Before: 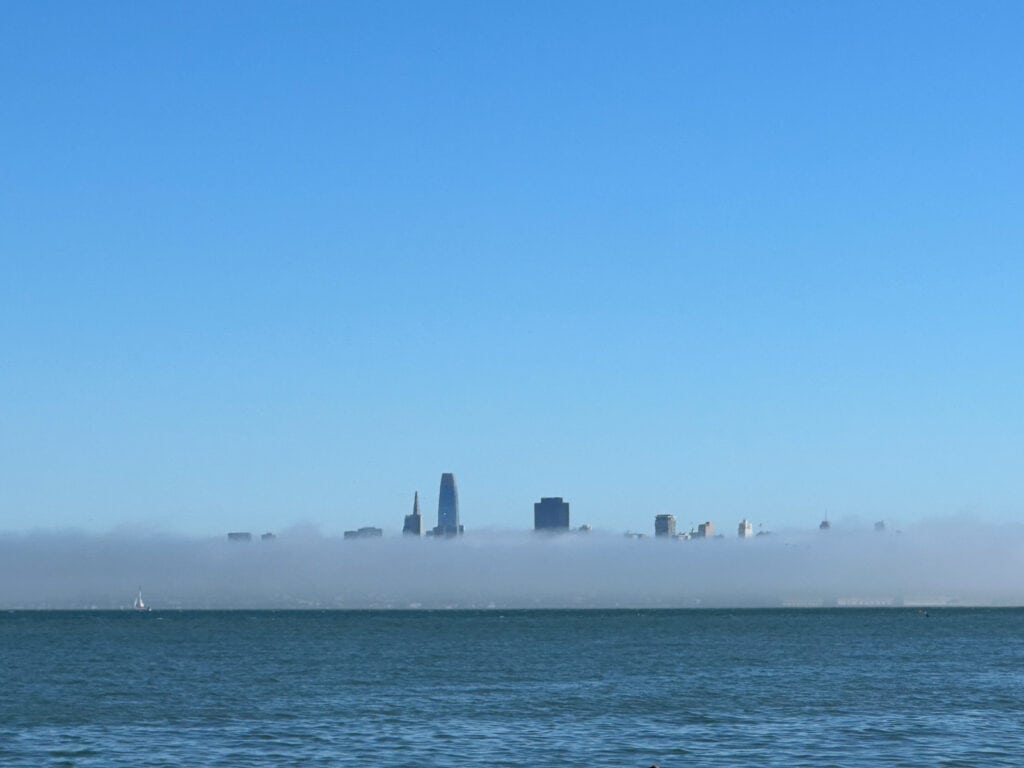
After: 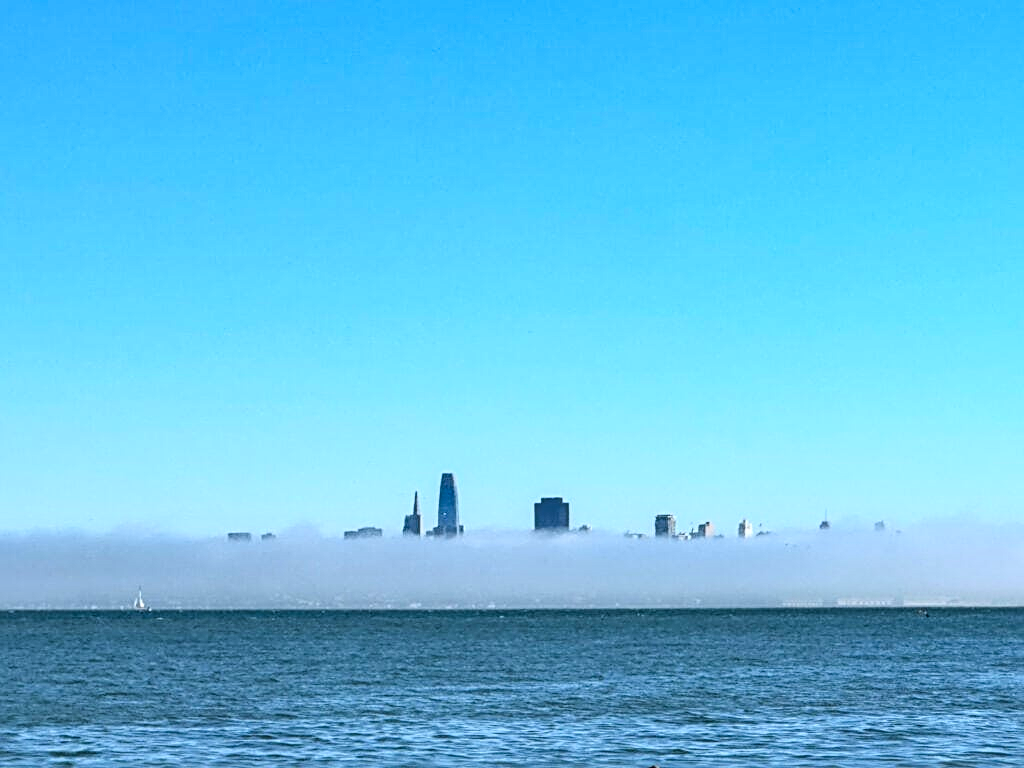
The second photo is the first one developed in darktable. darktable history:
local contrast: on, module defaults
shadows and highlights: shadows 53, soften with gaussian
base curve: curves: ch0 [(0, 0) (0.032, 0.037) (0.105, 0.228) (0.435, 0.76) (0.856, 0.983) (1, 1)]
sharpen: radius 2.767
